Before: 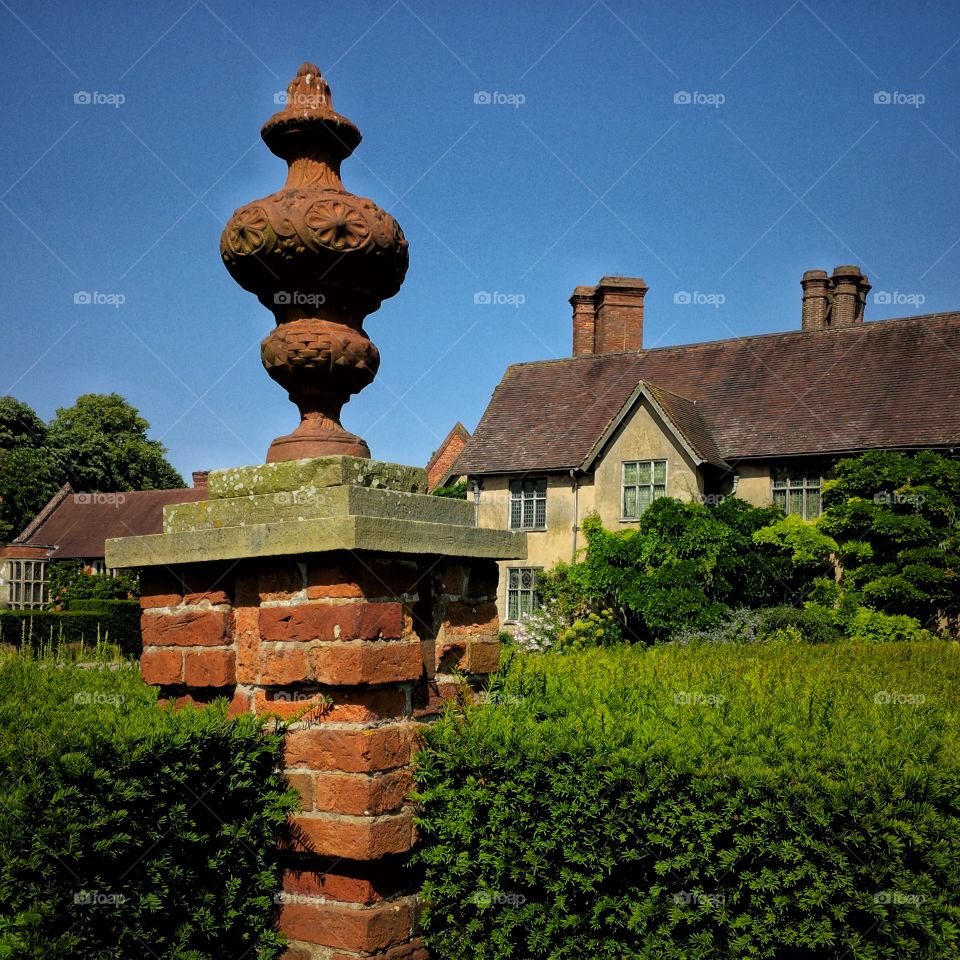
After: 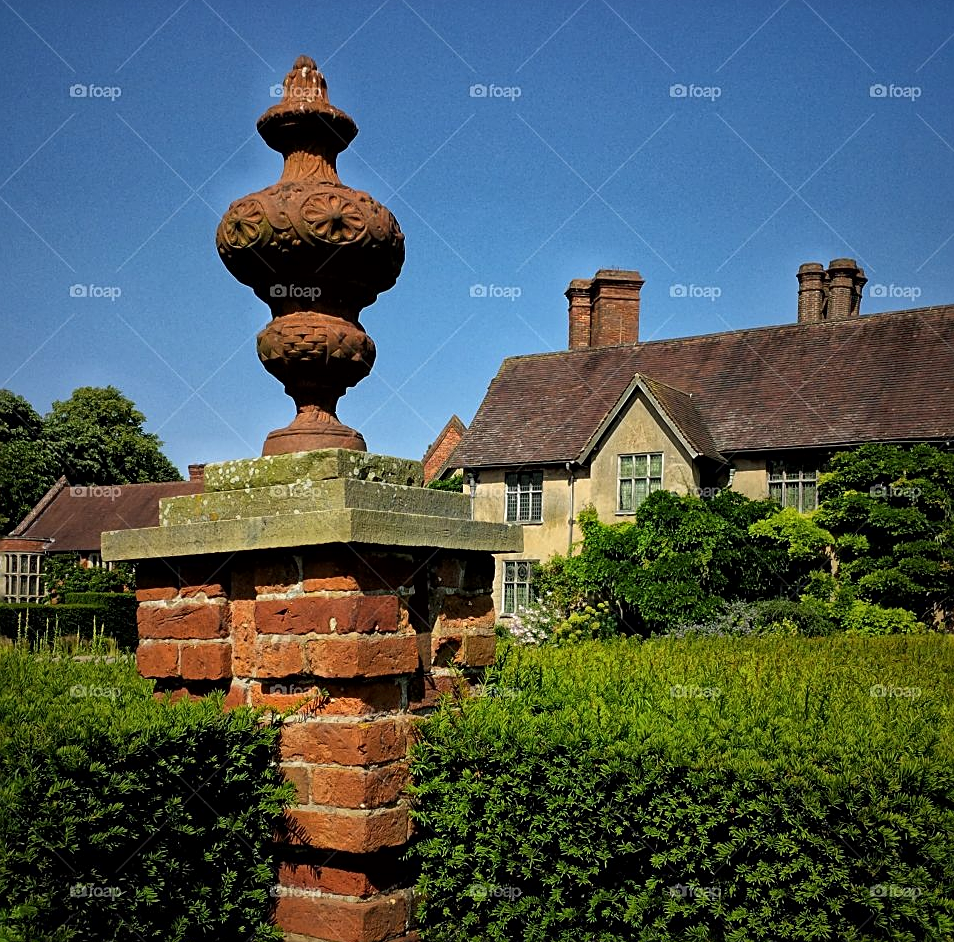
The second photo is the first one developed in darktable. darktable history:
local contrast: mode bilateral grid, contrast 20, coarseness 50, detail 119%, midtone range 0.2
color correction: highlights b* -0.061
crop: left 0.481%, top 0.763%, right 0.13%, bottom 0.802%
sharpen: on, module defaults
